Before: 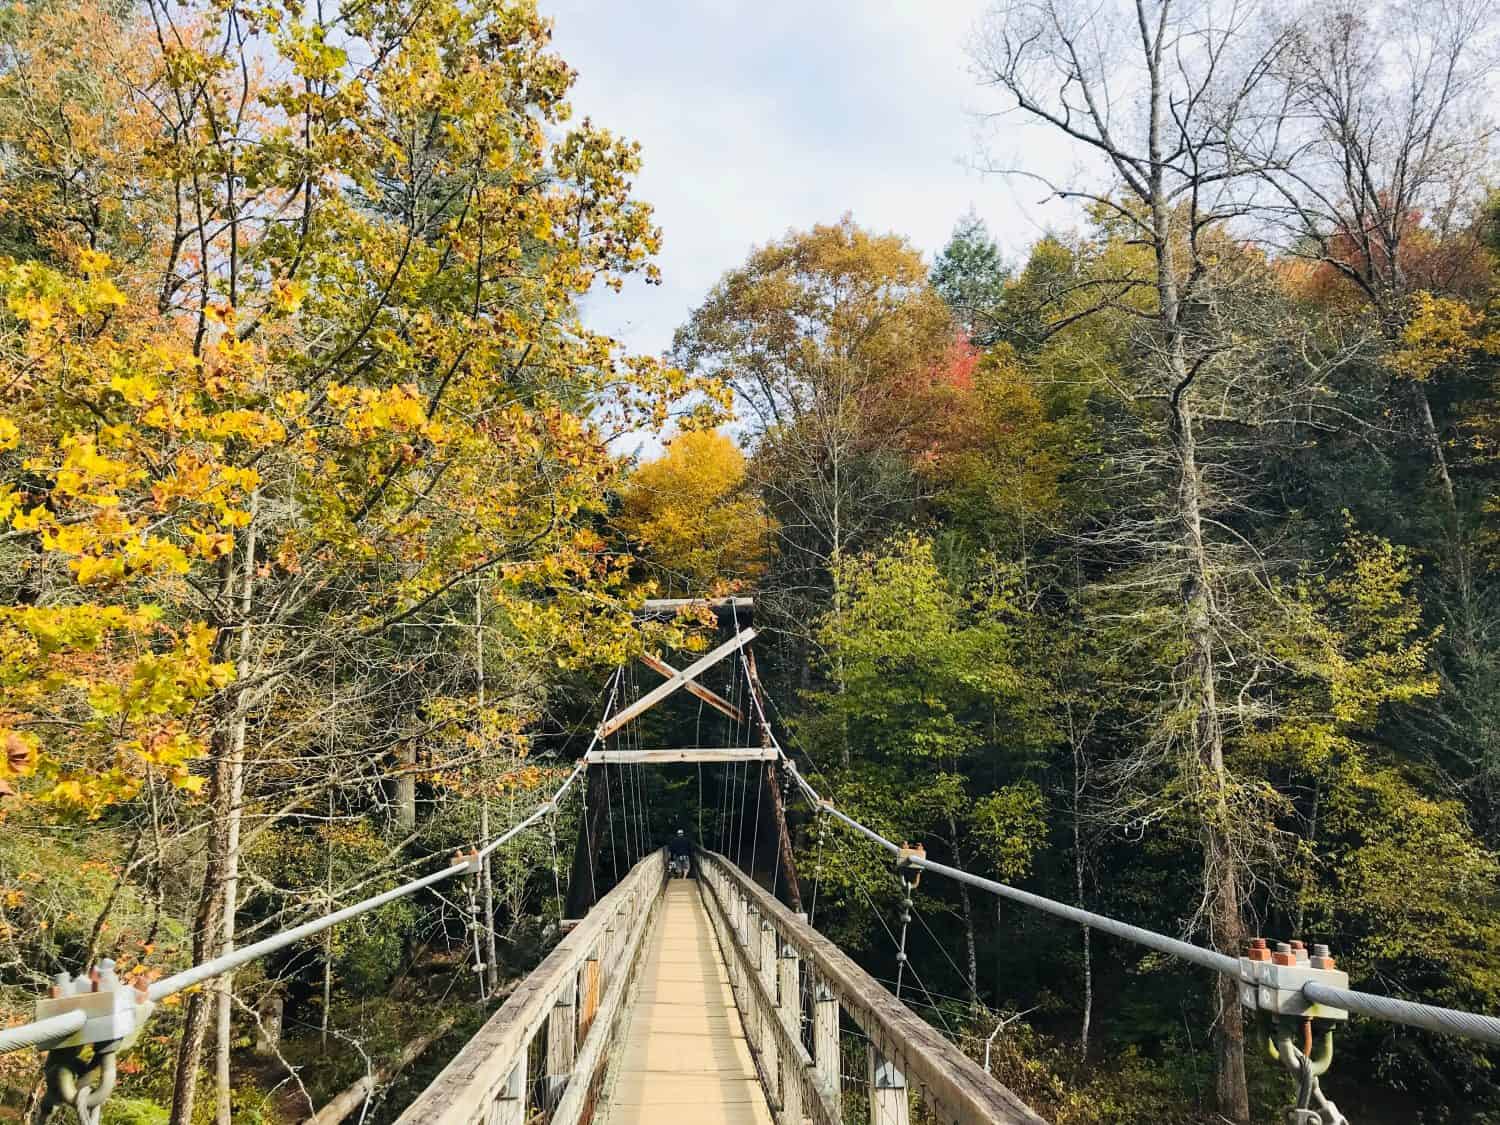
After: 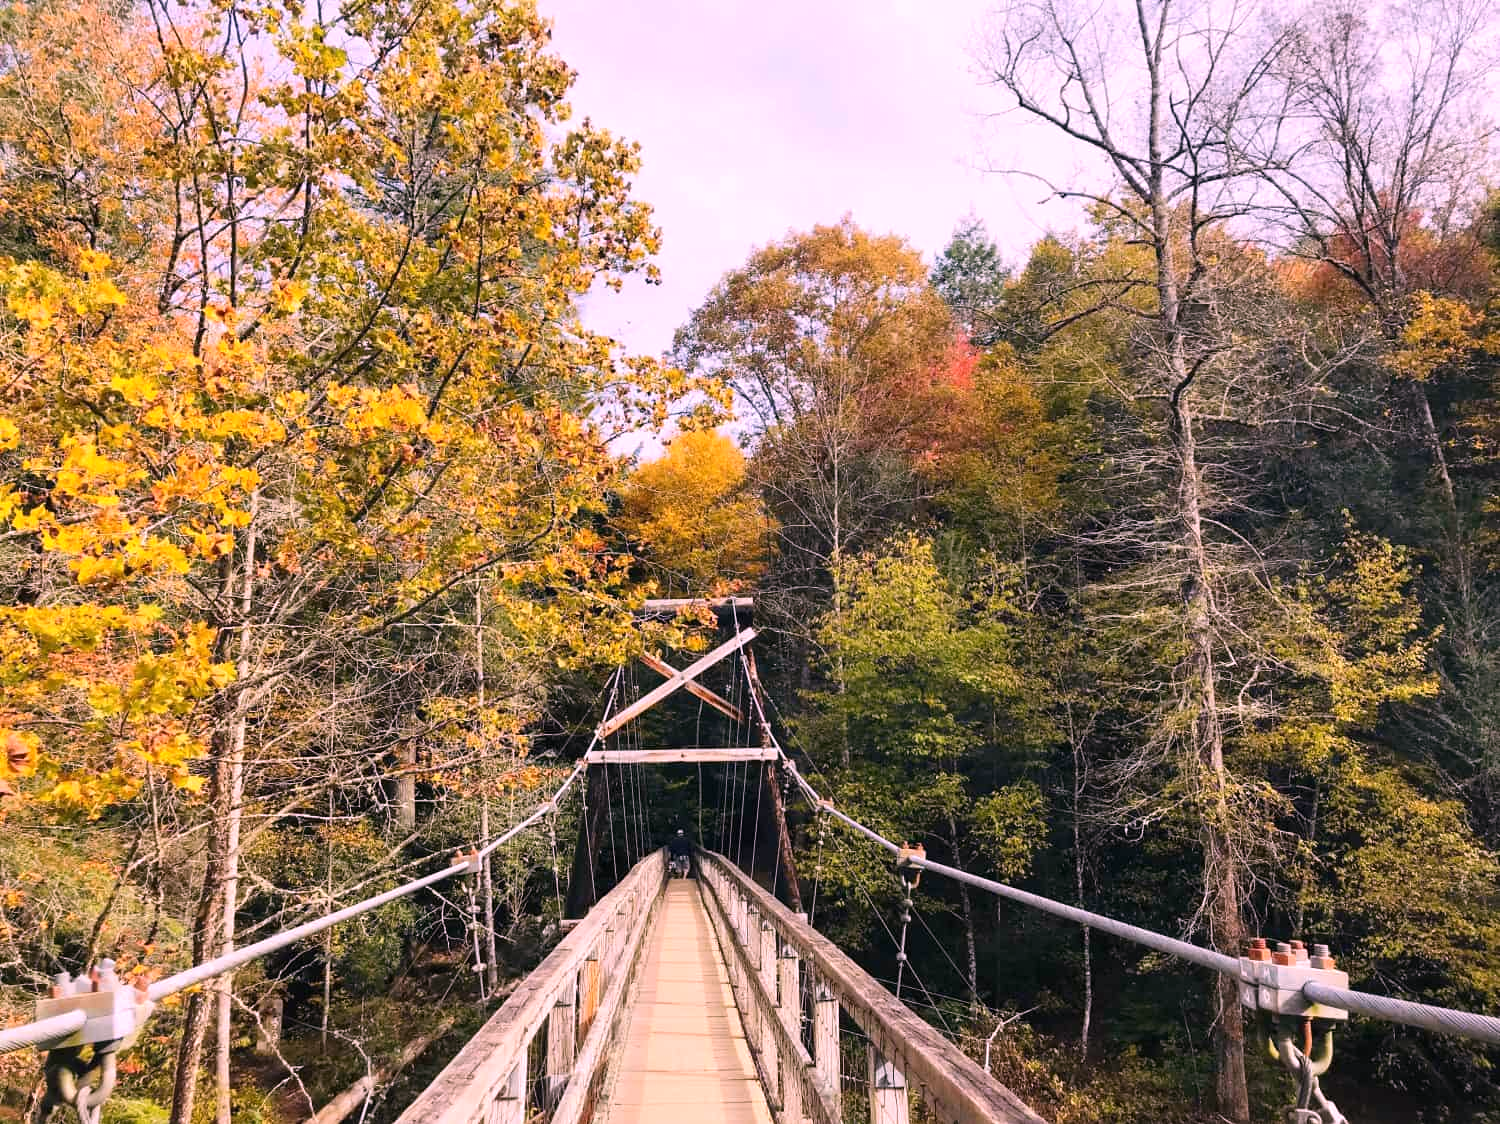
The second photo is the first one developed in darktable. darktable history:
crop: bottom 0.071%
white balance: red 1.188, blue 1.11
